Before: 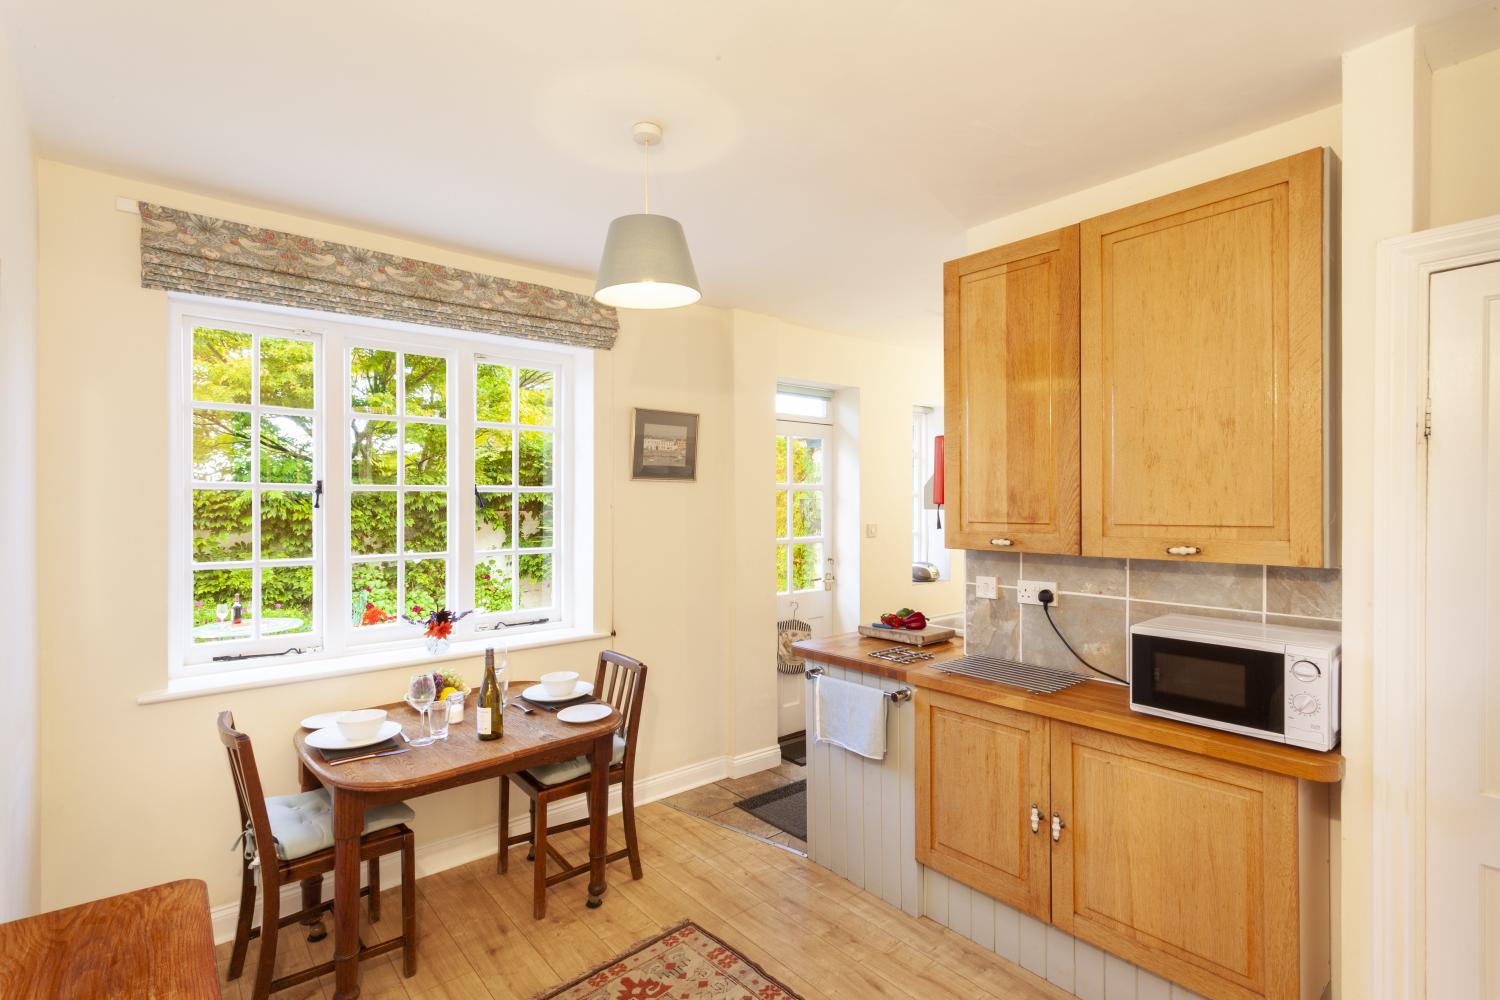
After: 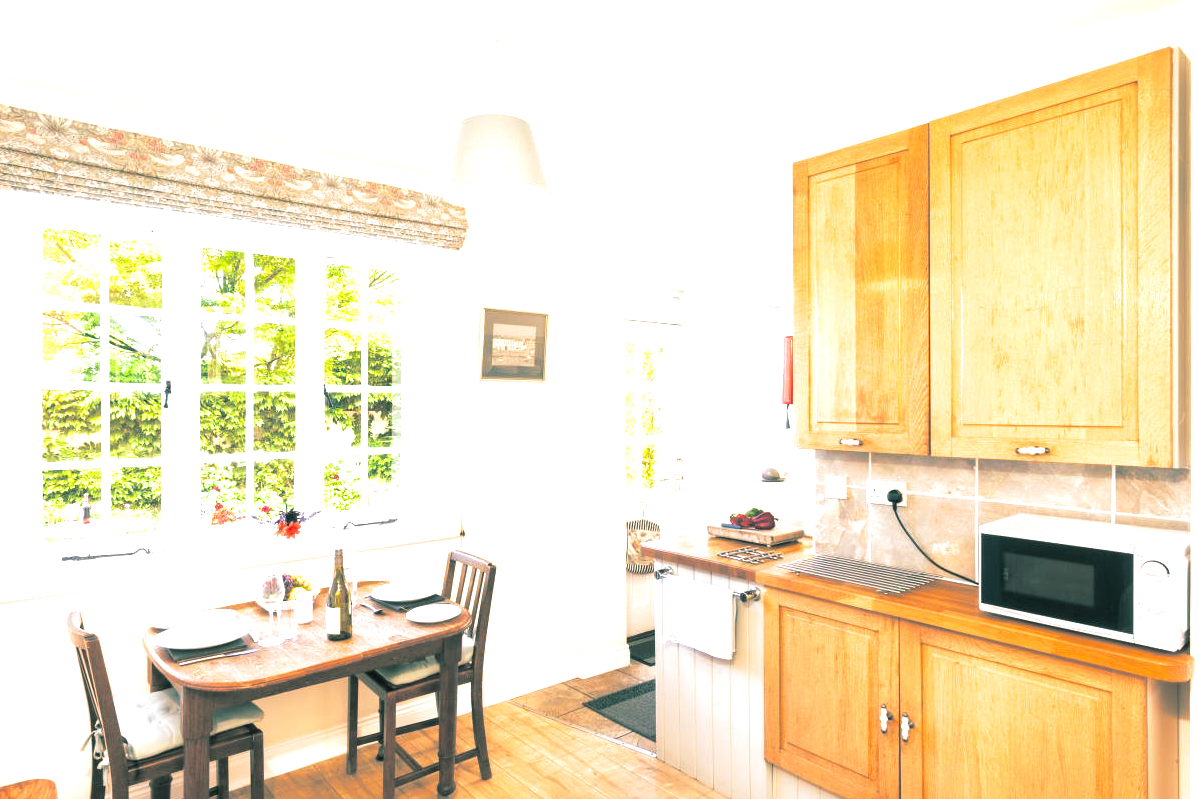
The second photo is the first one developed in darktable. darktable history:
crop and rotate: left 10.071%, top 10.071%, right 10.02%, bottom 10.02%
split-toning: shadows › hue 183.6°, shadows › saturation 0.52, highlights › hue 0°, highlights › saturation 0
exposure: black level correction 0, exposure 1.2 EV, compensate exposure bias true, compensate highlight preservation false
